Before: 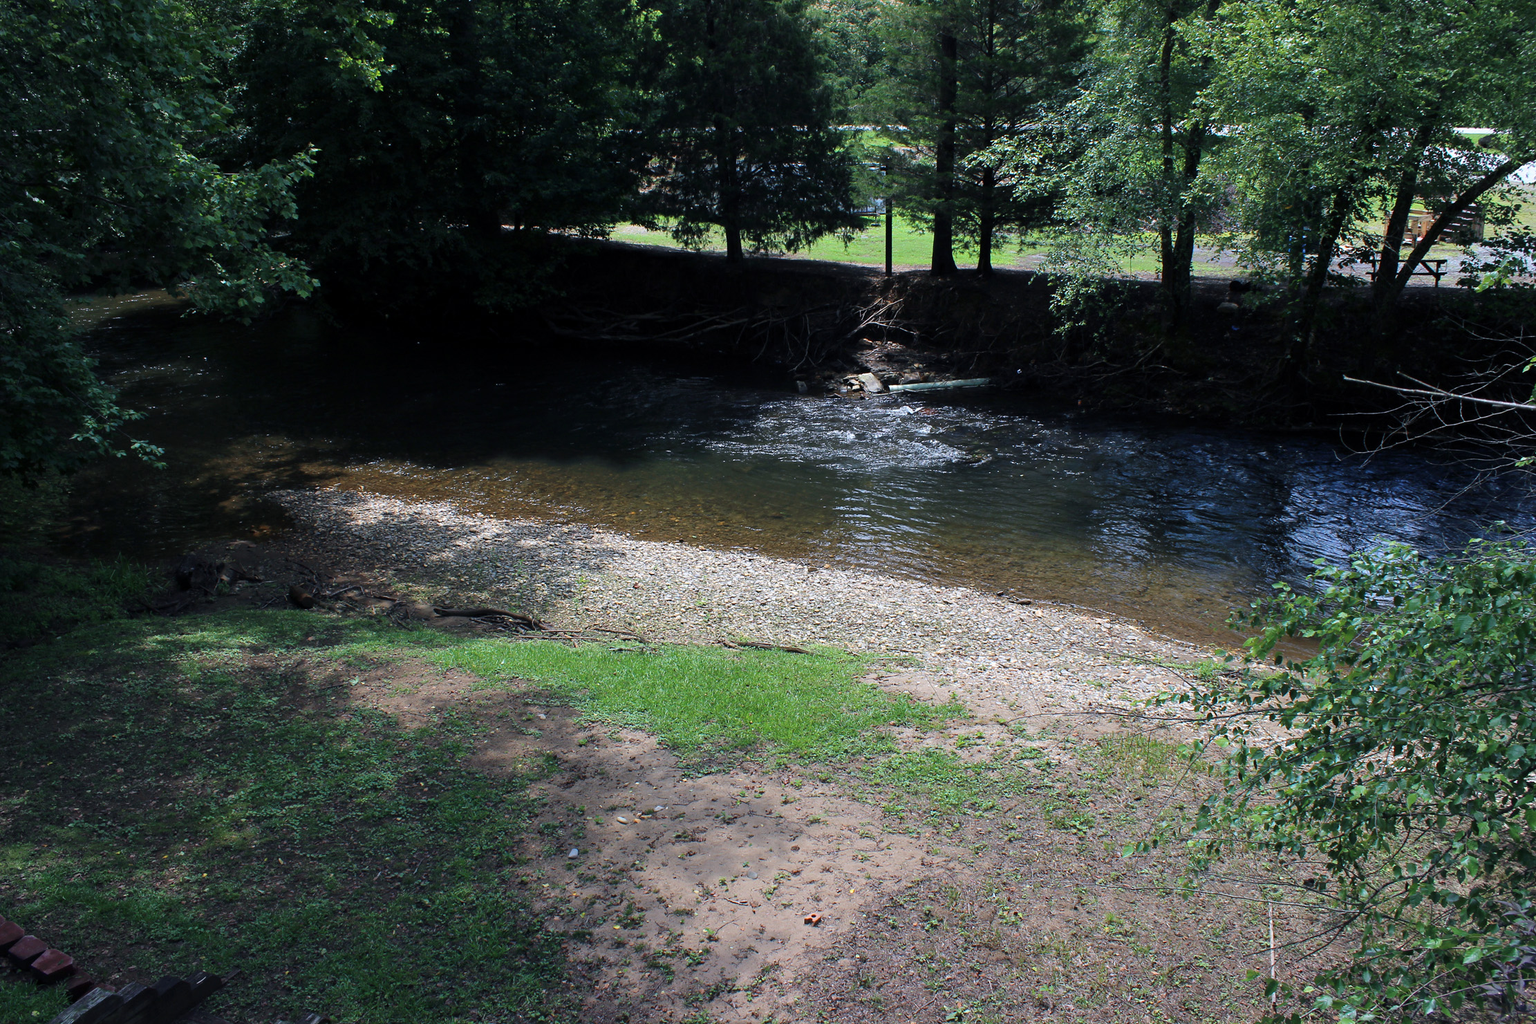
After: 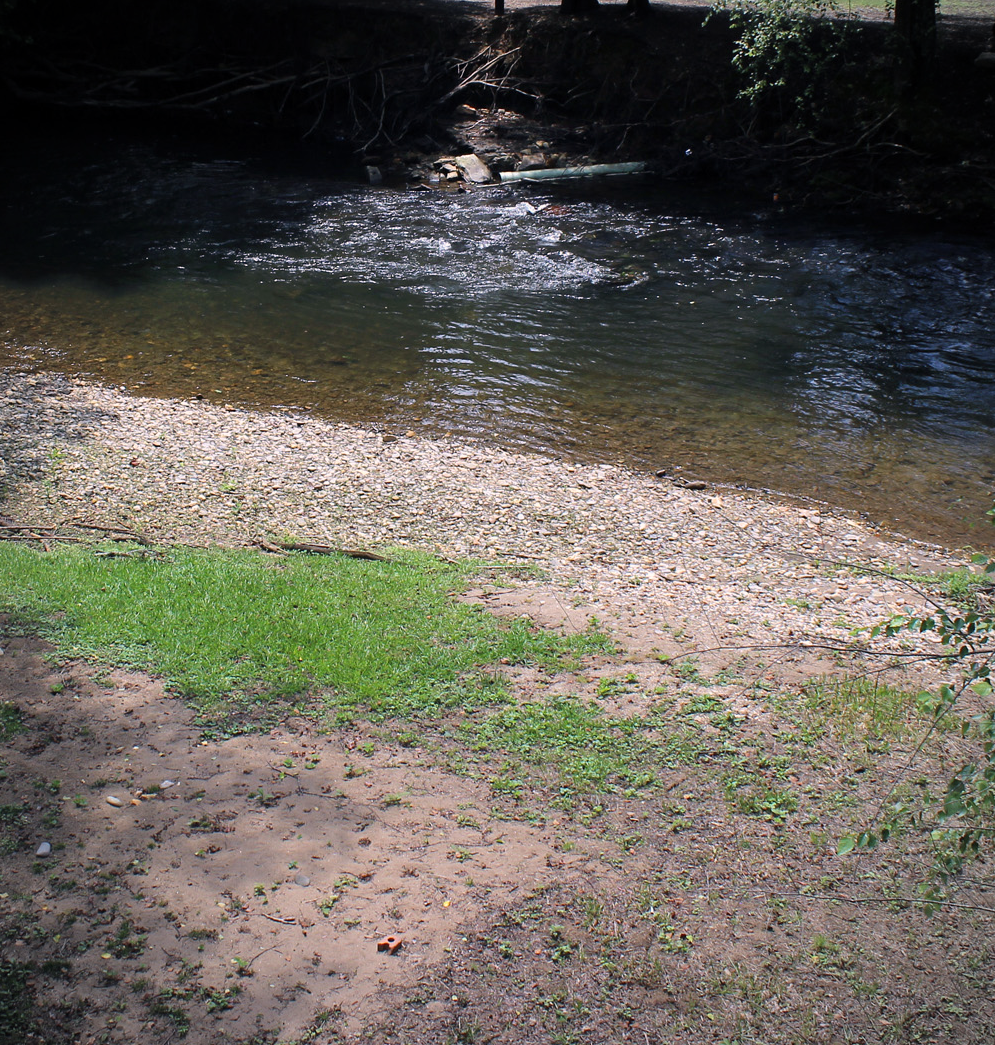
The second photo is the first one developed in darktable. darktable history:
crop: left 35.392%, top 26.029%, right 19.807%, bottom 3.353%
vignetting: fall-off radius 60.86%
color correction: highlights a* 5.74, highlights b* 4.76
